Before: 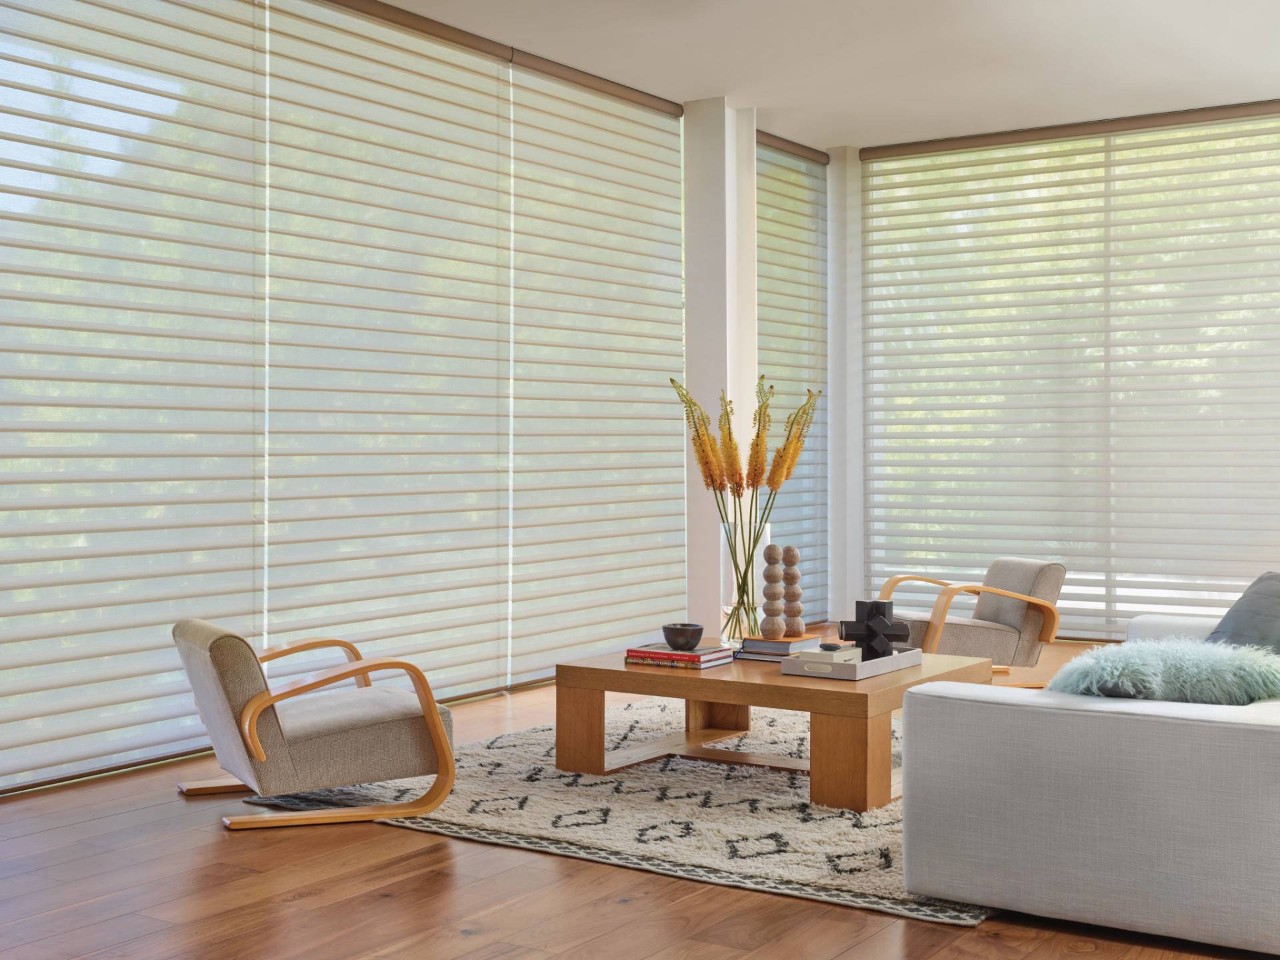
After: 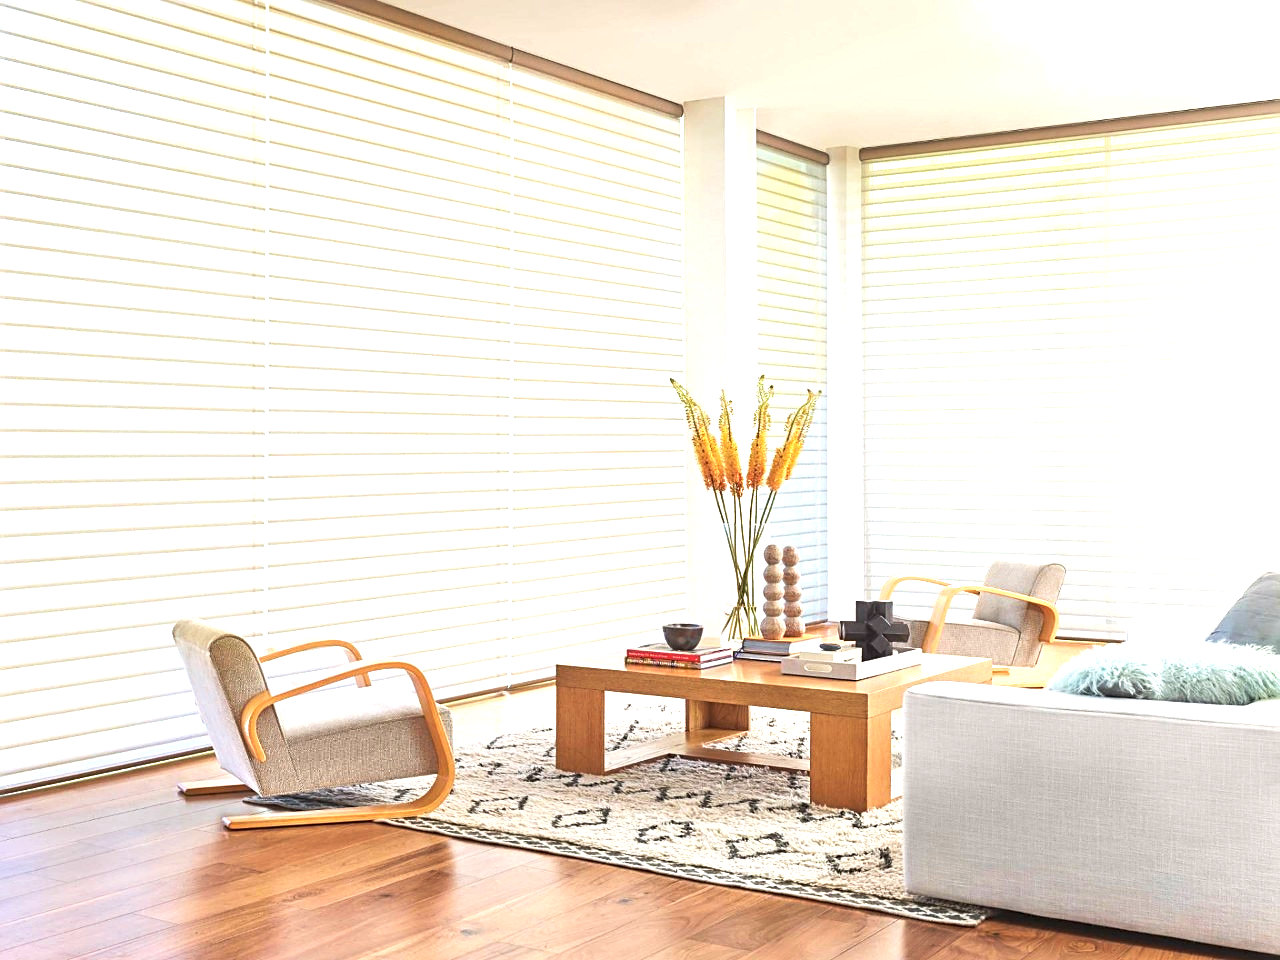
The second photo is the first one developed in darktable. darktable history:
tone curve: curves: ch0 [(0, 0) (0.003, 0.003) (0.011, 0.015) (0.025, 0.031) (0.044, 0.056) (0.069, 0.083) (0.1, 0.113) (0.136, 0.145) (0.177, 0.184) (0.224, 0.225) (0.277, 0.275) (0.335, 0.327) (0.399, 0.385) (0.468, 0.447) (0.543, 0.528) (0.623, 0.611) (0.709, 0.703) (0.801, 0.802) (0.898, 0.902) (1, 1)], preserve colors none
exposure: black level correction 0, exposure 1.296 EV, compensate highlight preservation false
sharpen: on, module defaults
